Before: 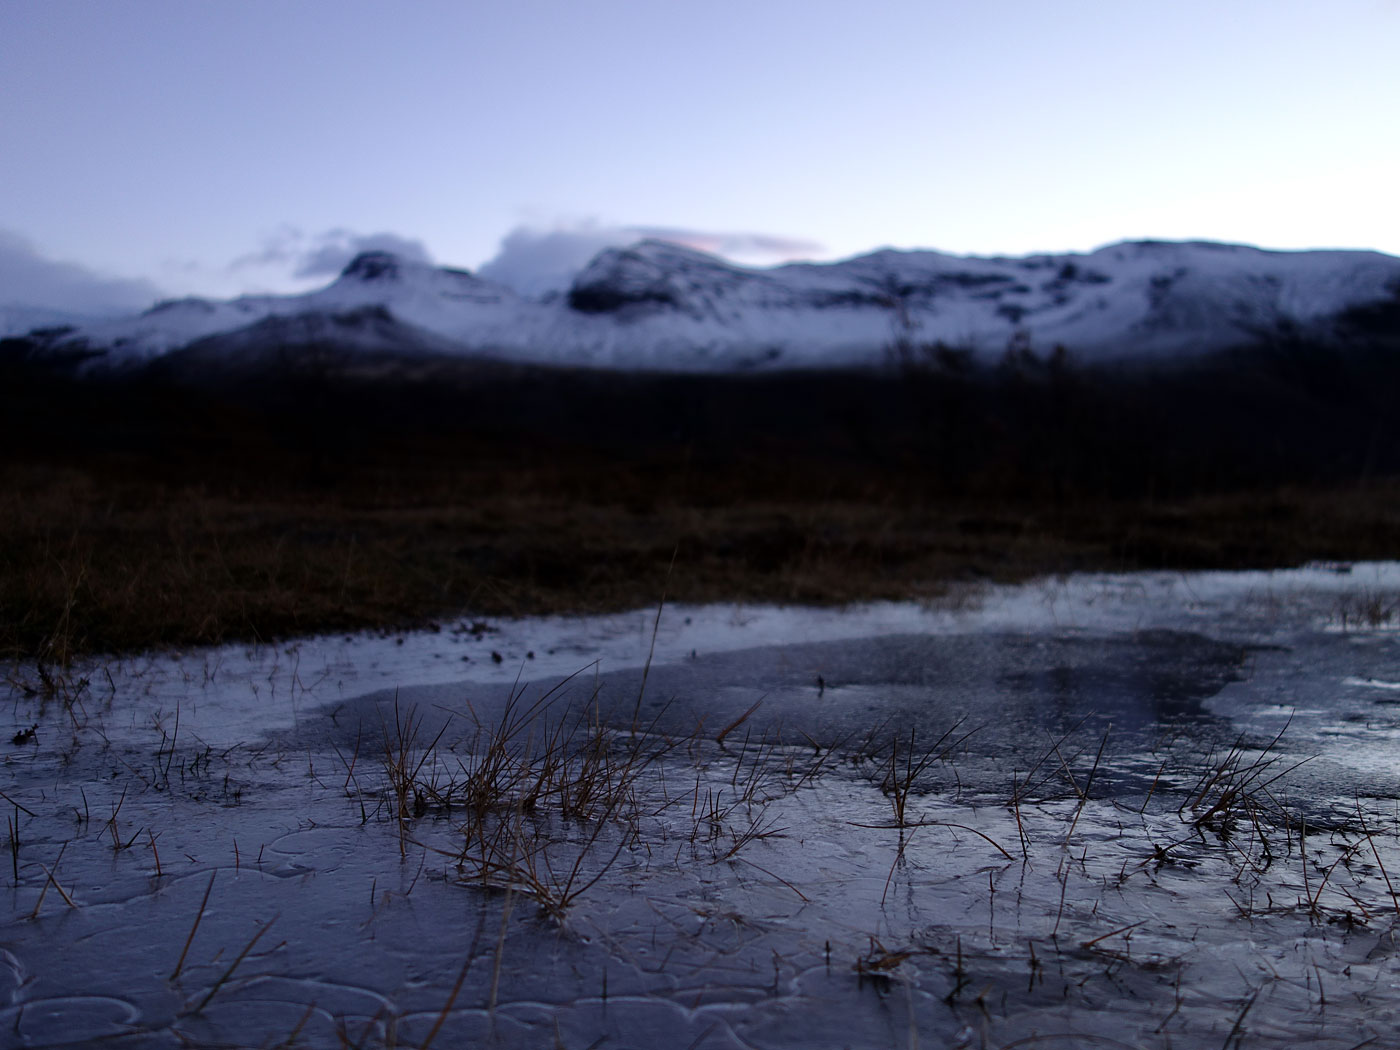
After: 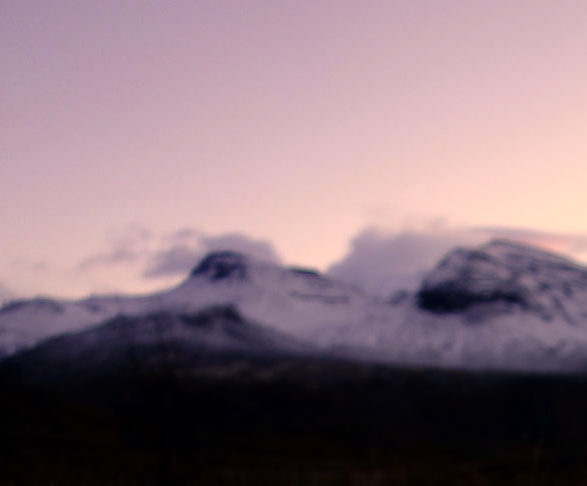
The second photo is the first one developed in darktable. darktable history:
color correction: highlights a* 15, highlights b* 31.55
crop and rotate: left 10.817%, top 0.062%, right 47.194%, bottom 53.626%
